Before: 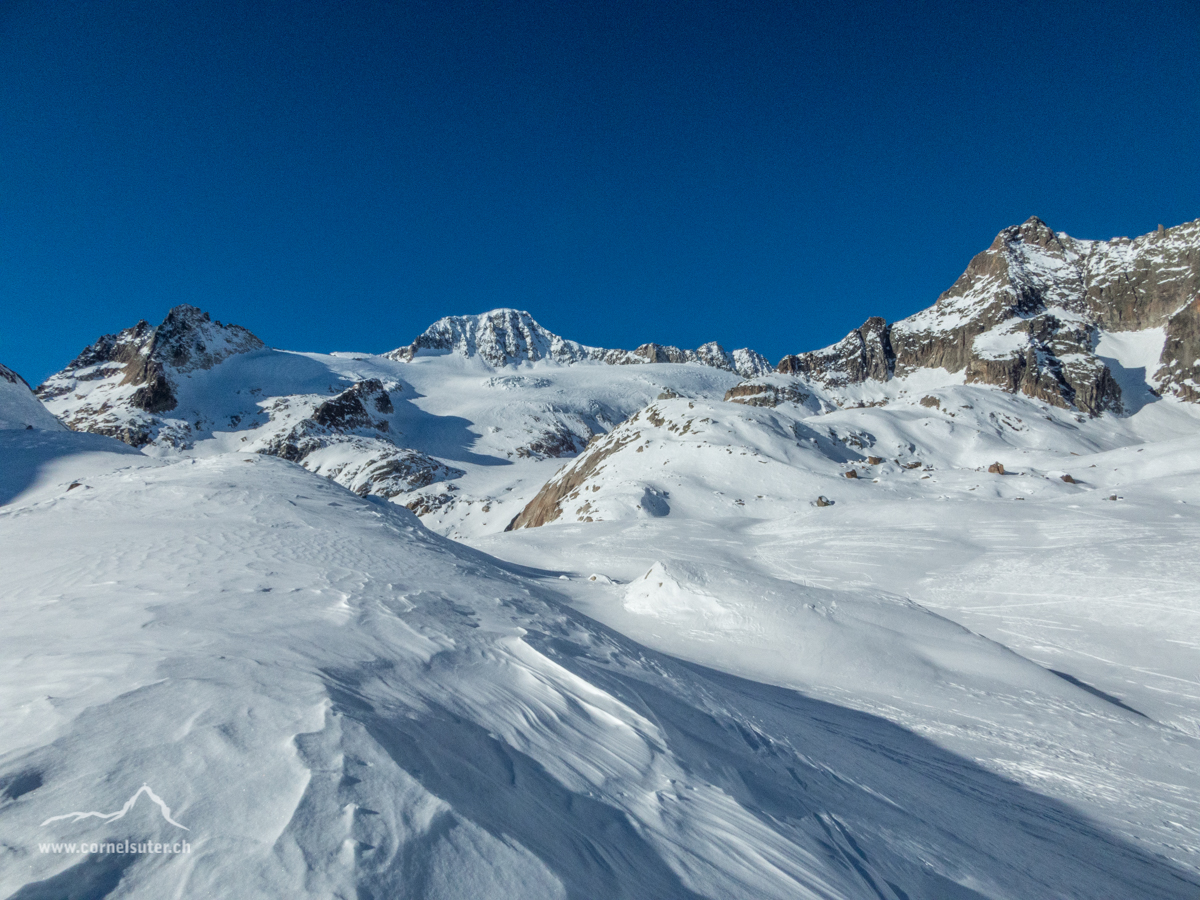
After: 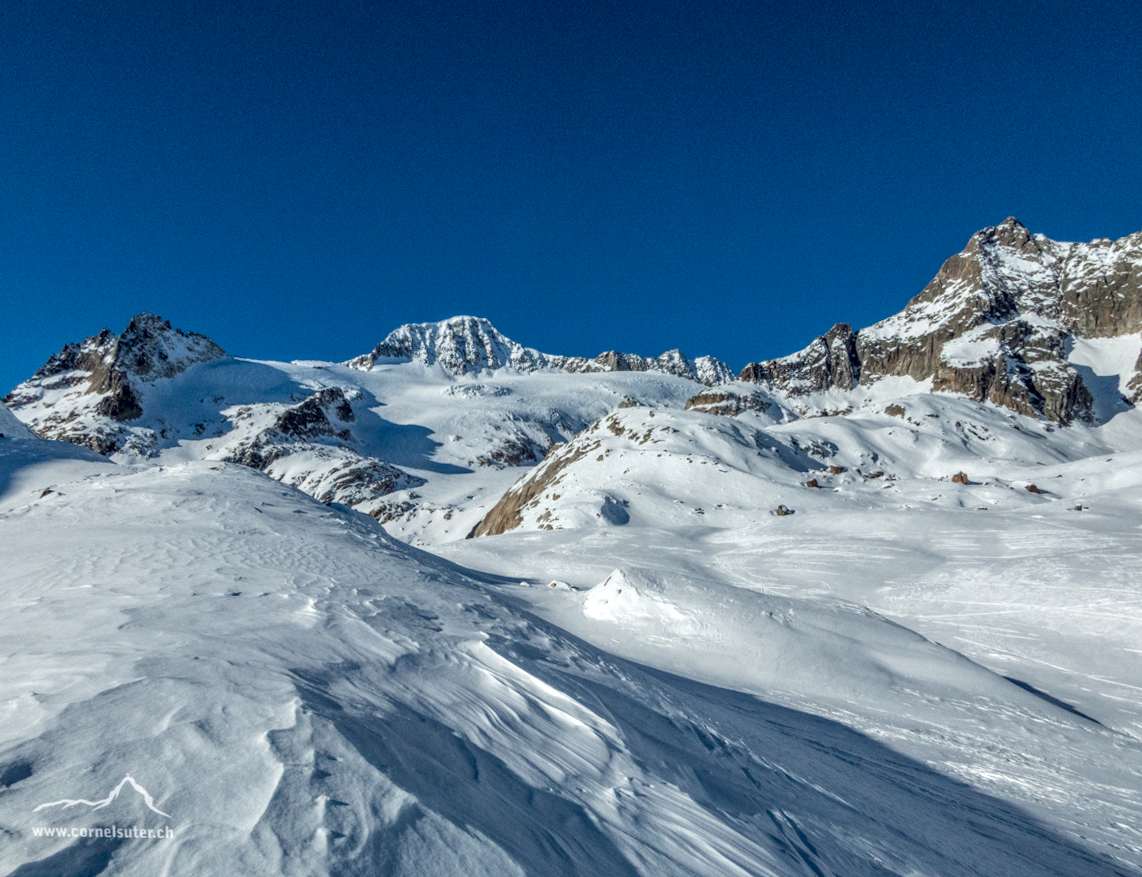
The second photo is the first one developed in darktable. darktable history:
local contrast: detail 130%
haze removal: compatibility mode true, adaptive false
rotate and perspective: rotation 0.074°, lens shift (vertical) 0.096, lens shift (horizontal) -0.041, crop left 0.043, crop right 0.952, crop top 0.024, crop bottom 0.979
